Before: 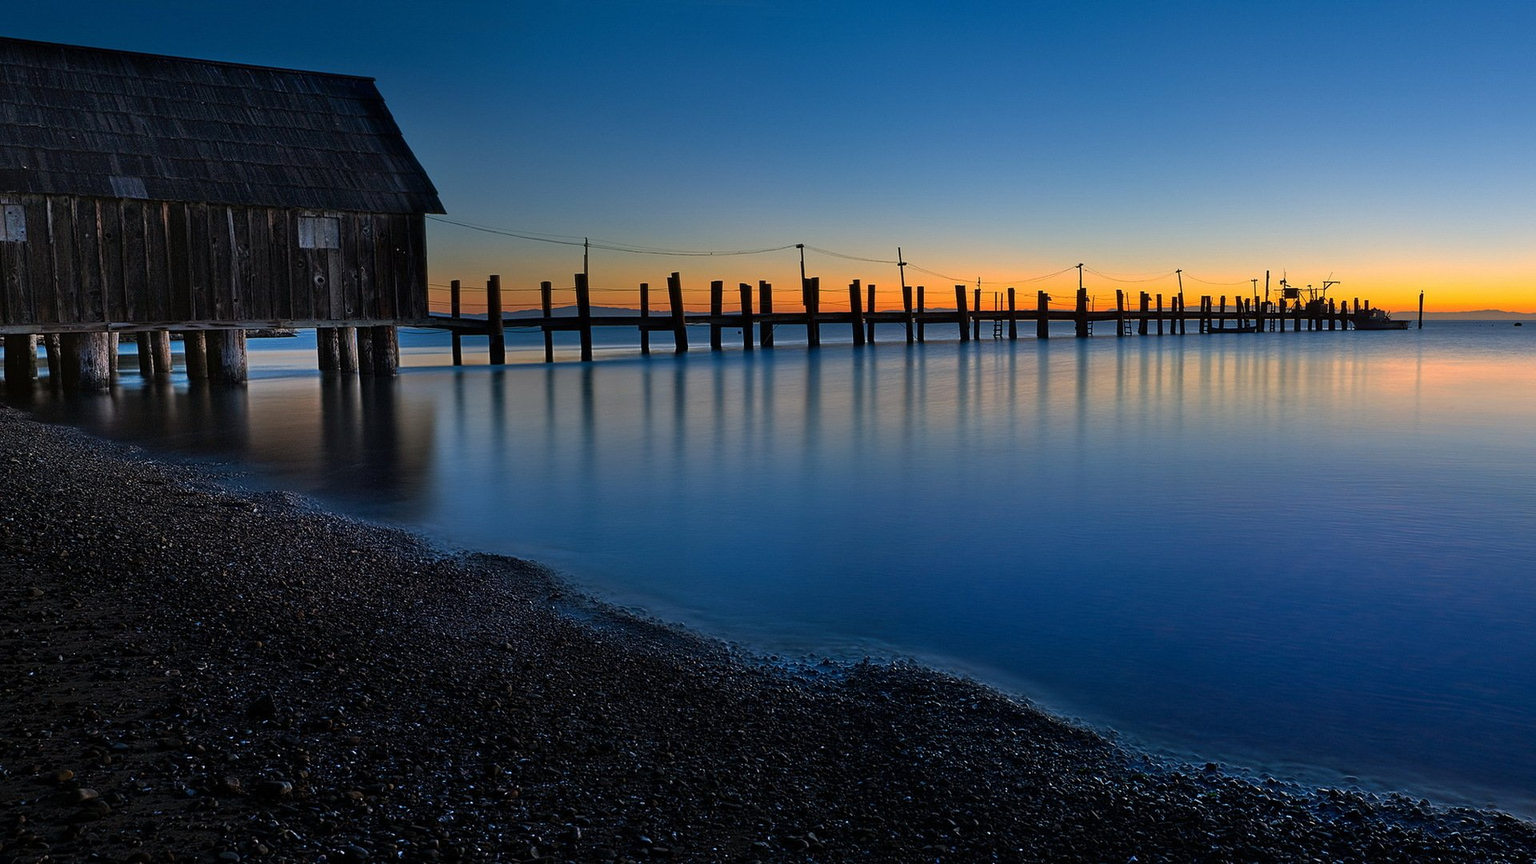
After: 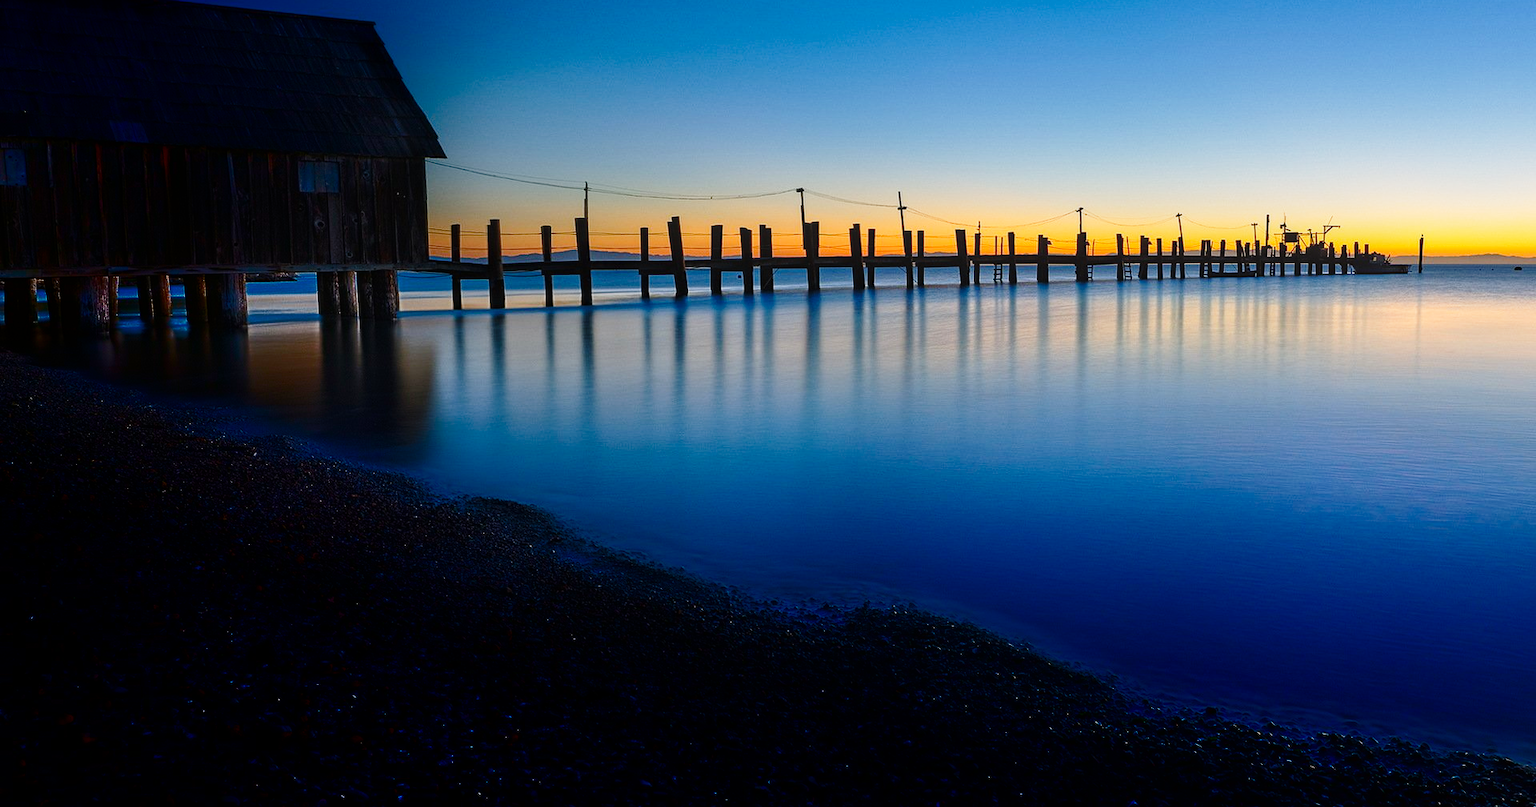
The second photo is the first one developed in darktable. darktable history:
crop and rotate: top 6.493%
local contrast: detail 109%
shadows and highlights: shadows -87.94, highlights -35.74, highlights color adjustment 0.097%, soften with gaussian
base curve: curves: ch0 [(0, 0) (0.028, 0.03) (0.121, 0.232) (0.46, 0.748) (0.859, 0.968) (1, 1)], preserve colors none
